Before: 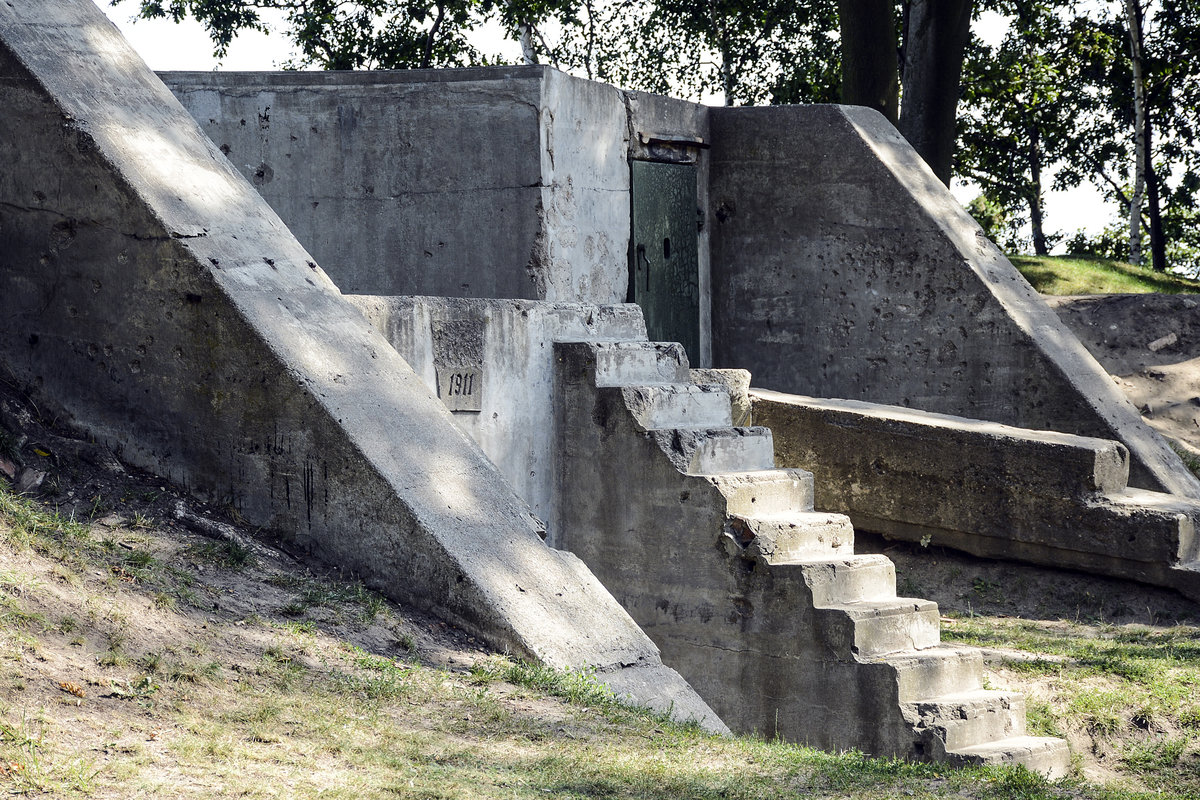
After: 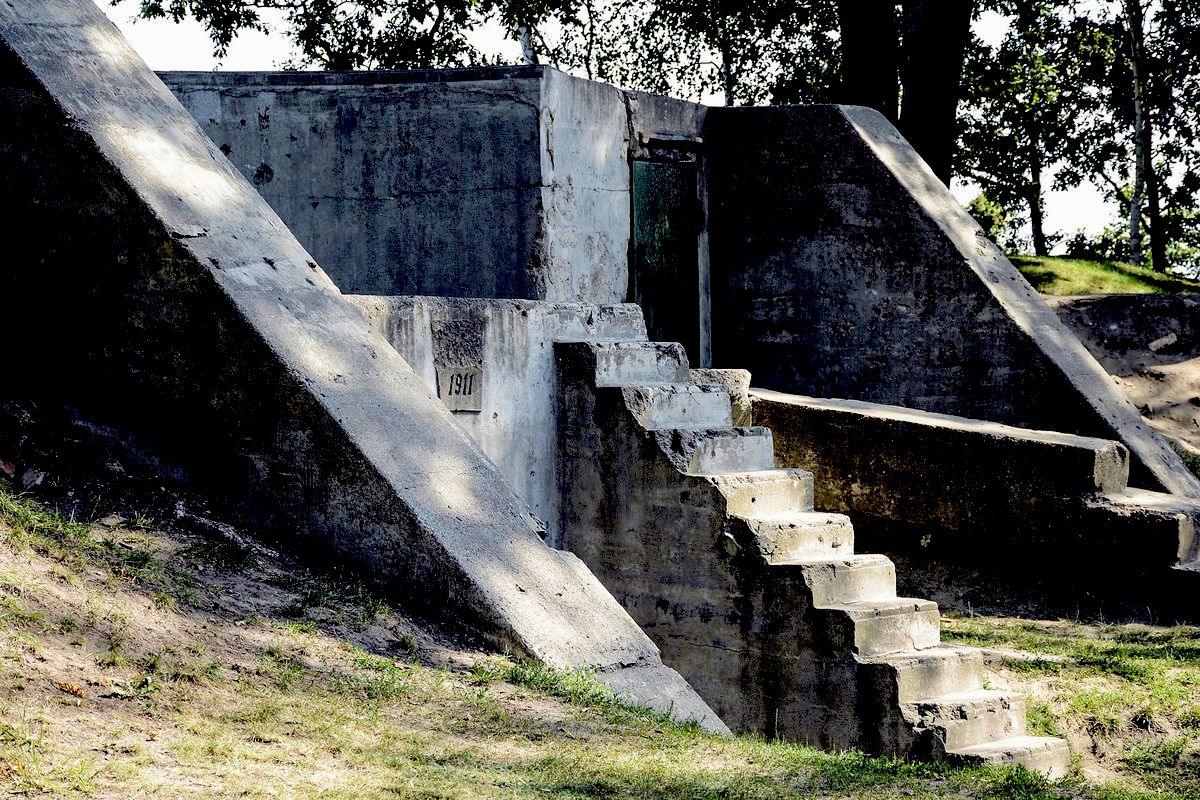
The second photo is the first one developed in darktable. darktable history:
velvia: on, module defaults
exposure: black level correction 0.056, exposure -0.038 EV, compensate exposure bias true, compensate highlight preservation false
